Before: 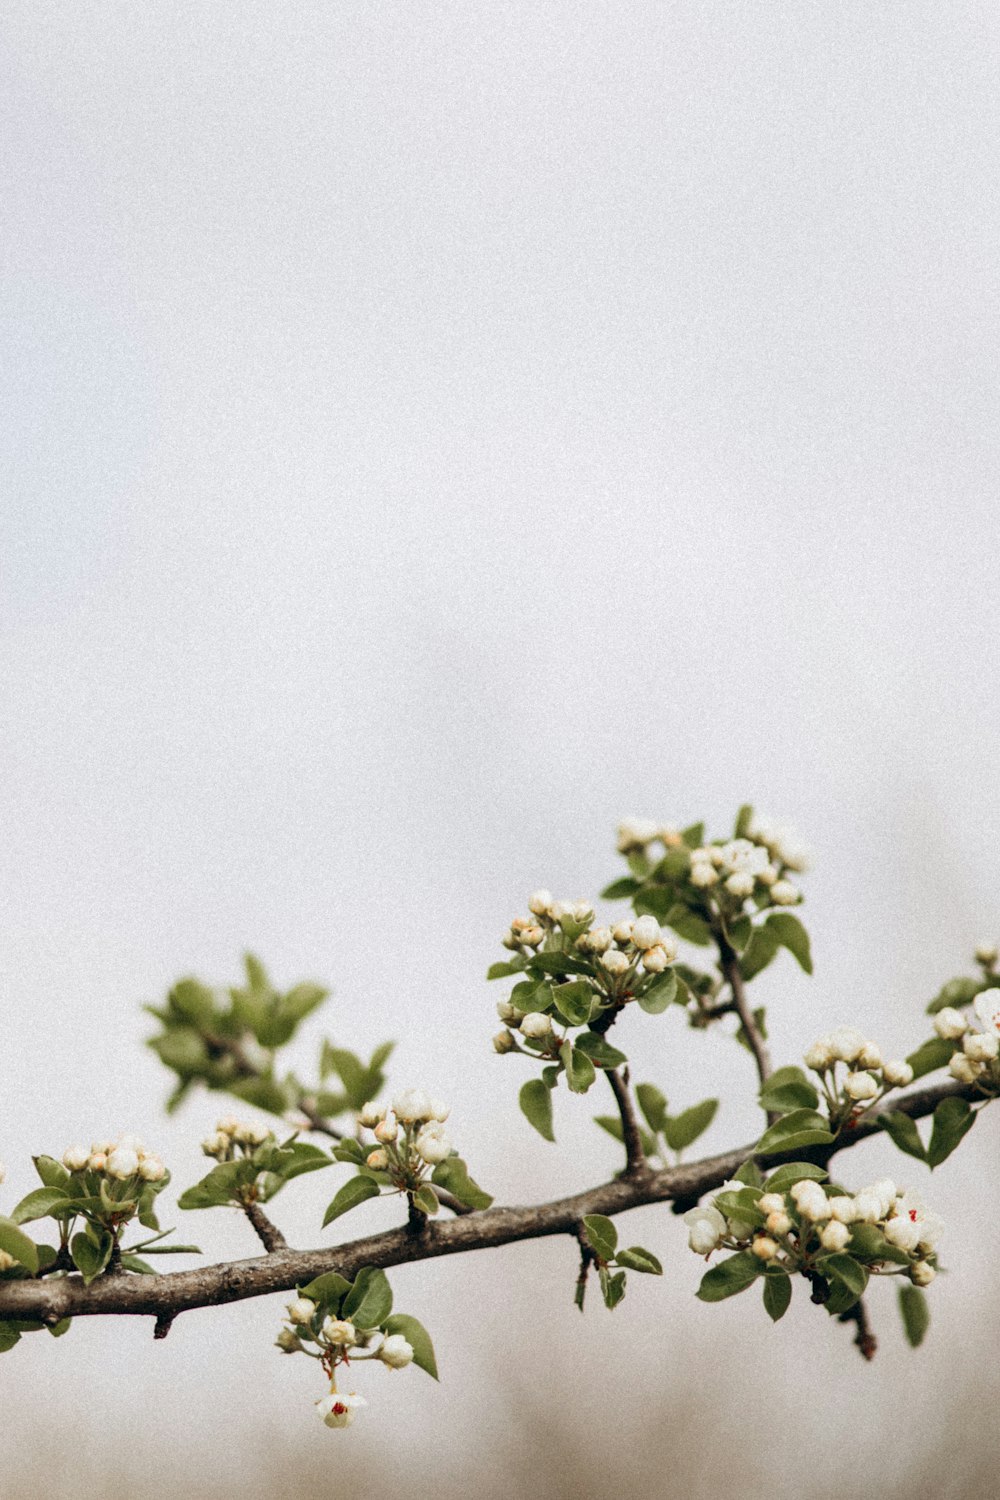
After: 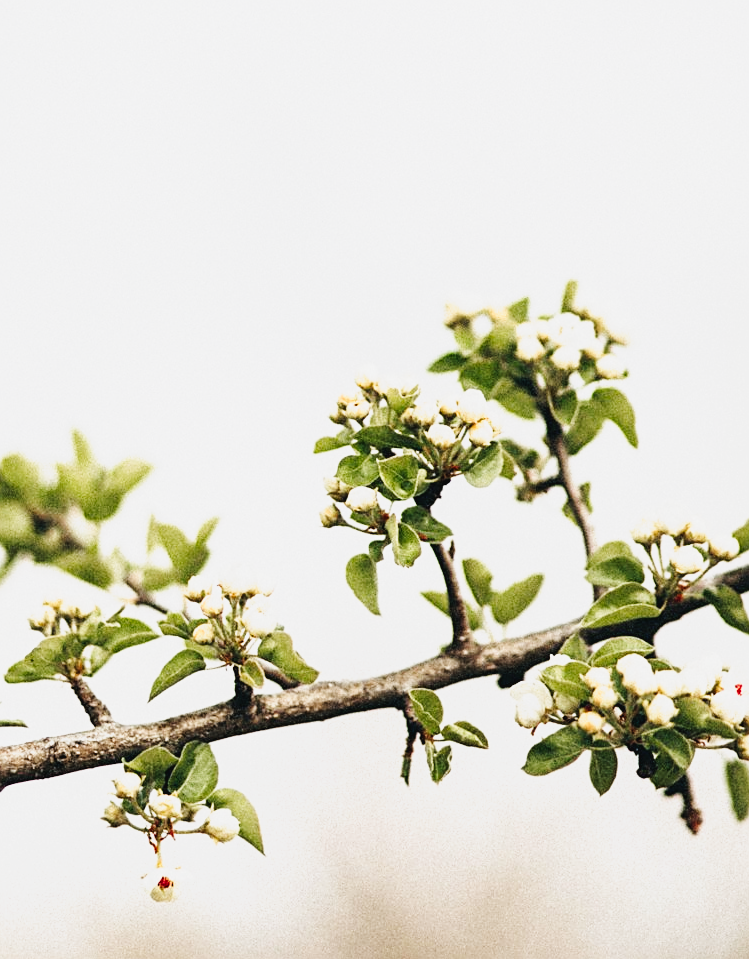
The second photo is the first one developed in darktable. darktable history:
crop and rotate: left 17.482%, top 35.131%, right 7.595%, bottom 0.882%
sharpen: on, module defaults
tone curve: curves: ch0 [(0, 0.029) (0.087, 0.084) (0.227, 0.239) (0.46, 0.576) (0.657, 0.796) (0.861, 0.932) (0.997, 0.951)]; ch1 [(0, 0) (0.353, 0.344) (0.45, 0.46) (0.502, 0.494) (0.534, 0.523) (0.573, 0.576) (0.602, 0.631) (0.647, 0.669) (1, 1)]; ch2 [(0, 0) (0.333, 0.346) (0.385, 0.395) (0.44, 0.466) (0.5, 0.493) (0.521, 0.56) (0.553, 0.579) (0.573, 0.599) (0.667, 0.777) (1, 1)], preserve colors none
exposure: black level correction 0, exposure 0.5 EV, compensate highlight preservation false
